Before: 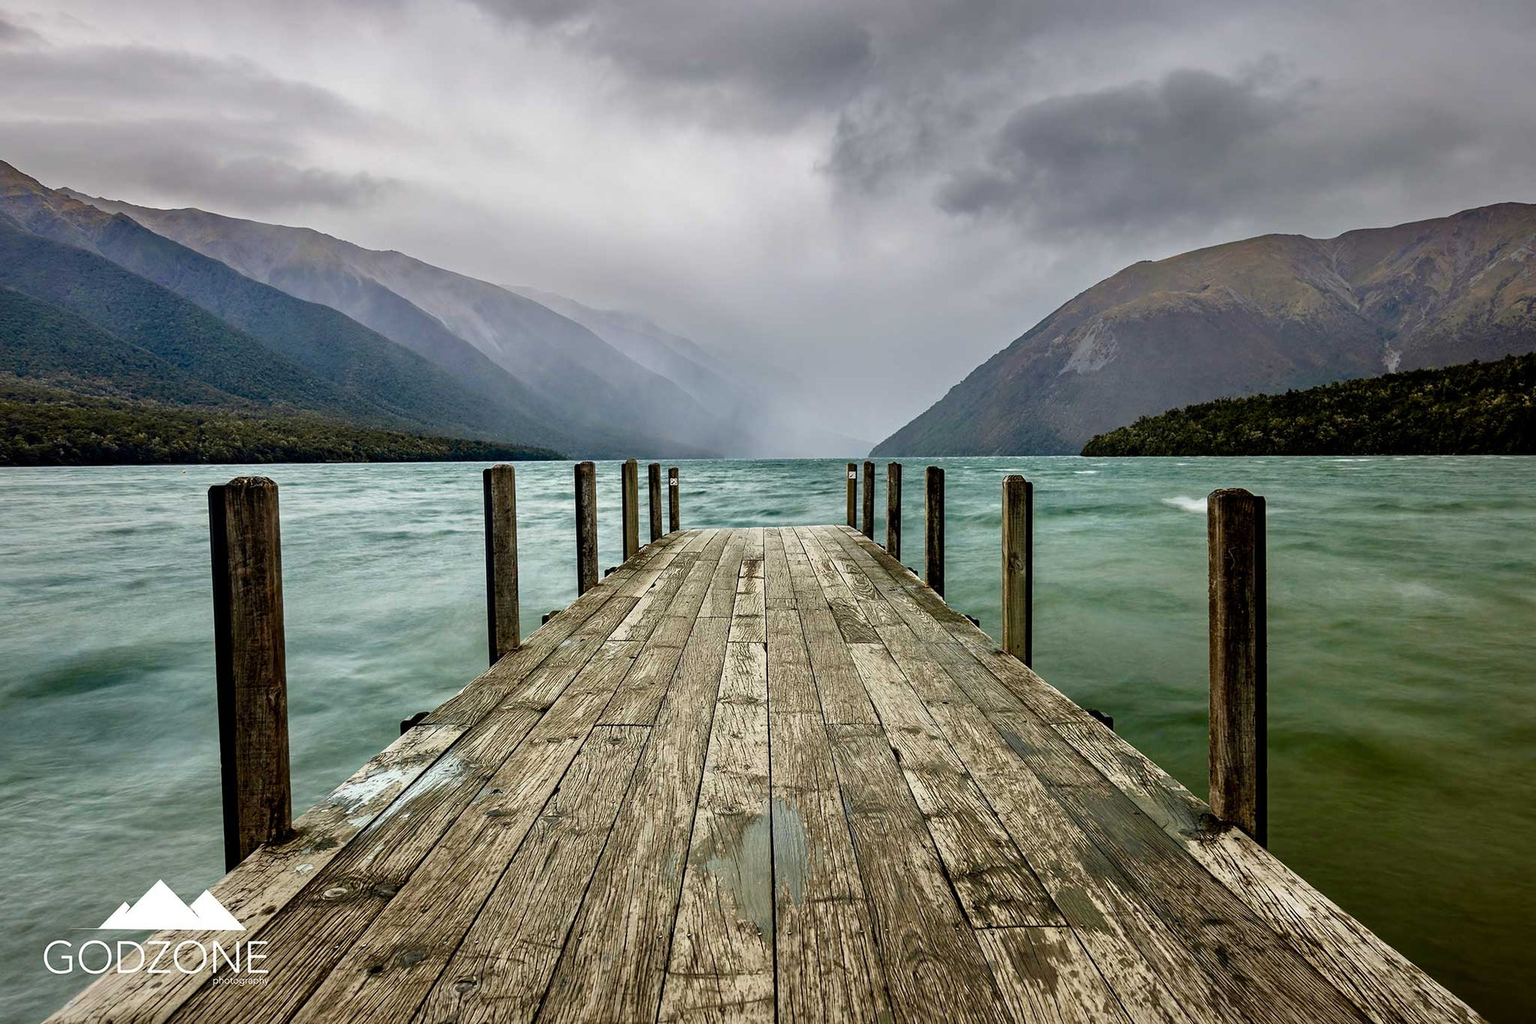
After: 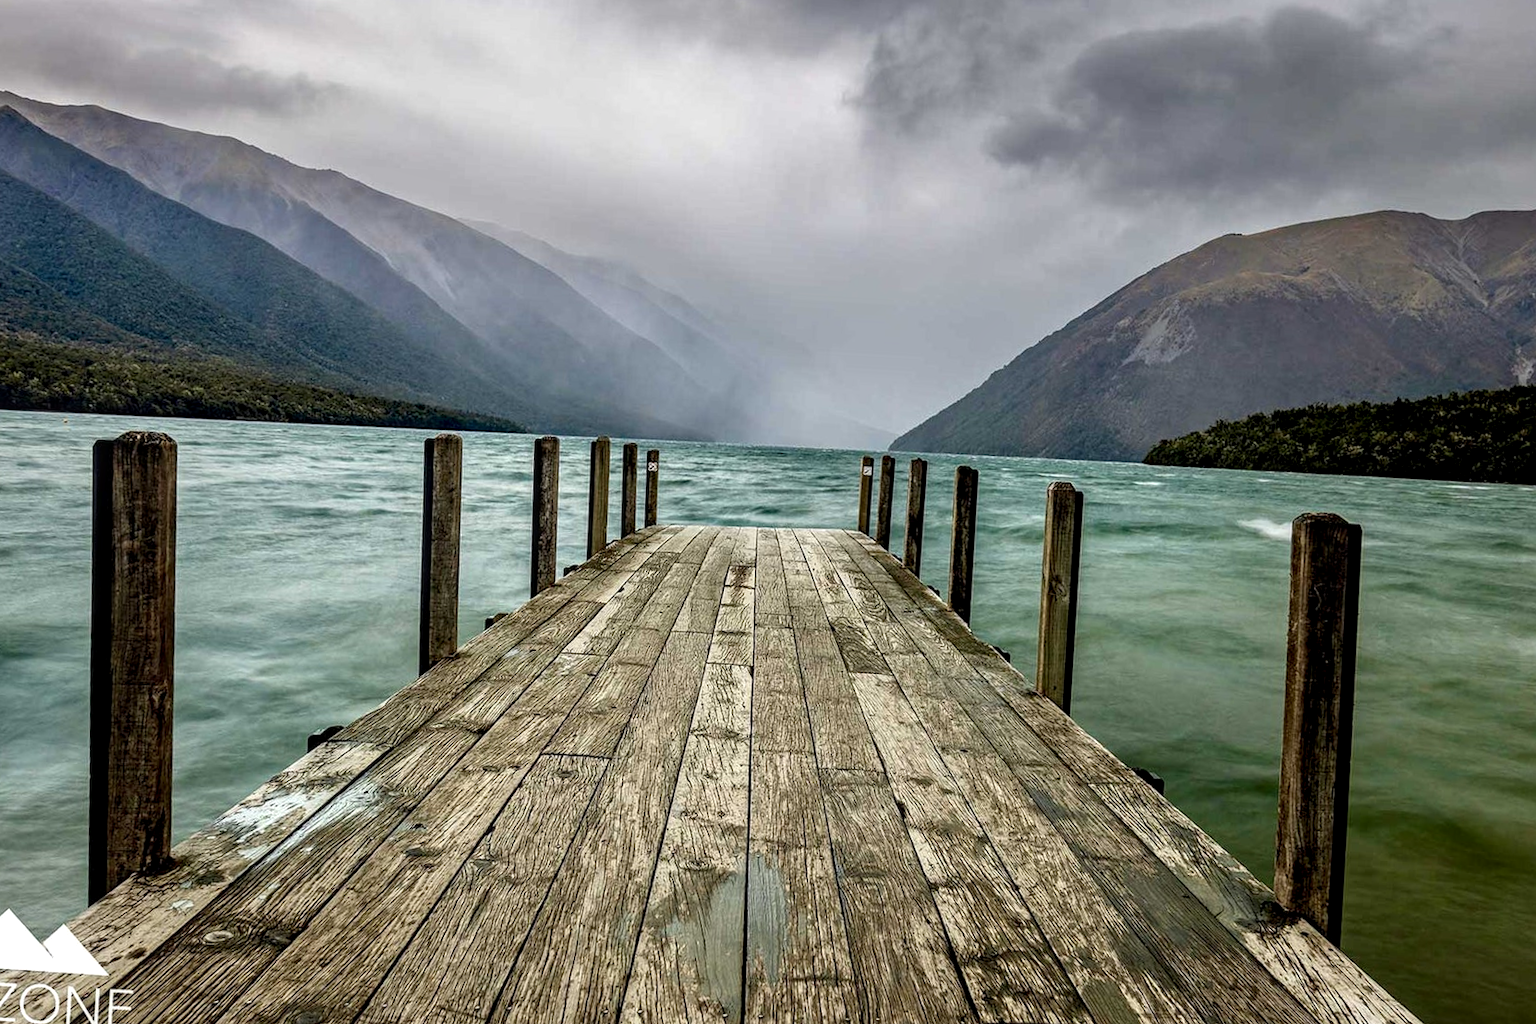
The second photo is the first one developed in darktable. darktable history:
crop and rotate: angle -3.27°, left 5.211%, top 5.211%, right 4.607%, bottom 4.607%
local contrast: detail 130%
